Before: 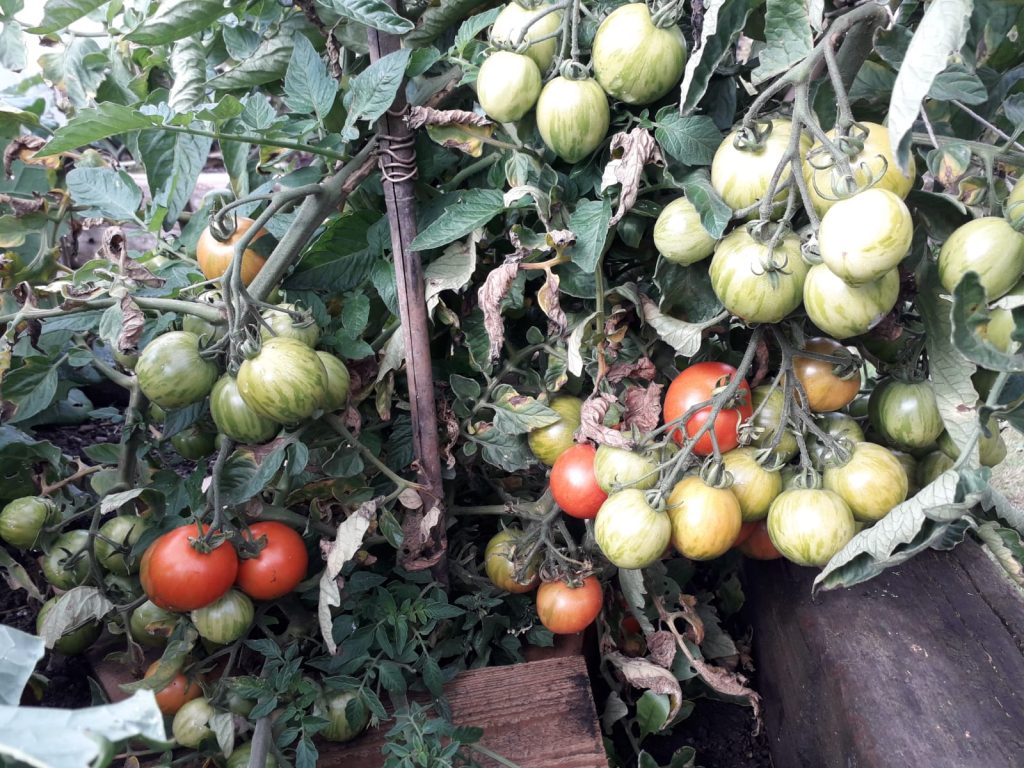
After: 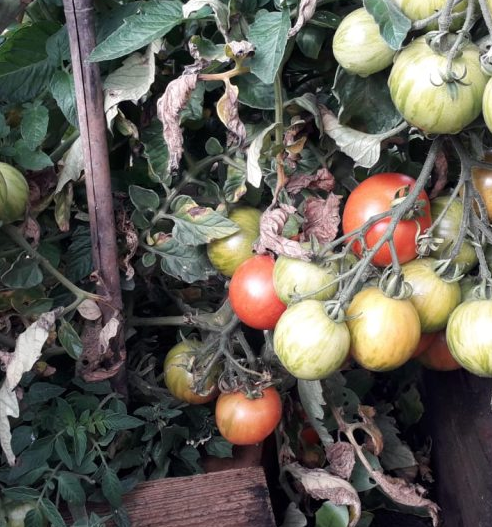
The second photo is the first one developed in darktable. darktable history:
crop: left 31.386%, top 24.738%, right 20.471%, bottom 6.613%
